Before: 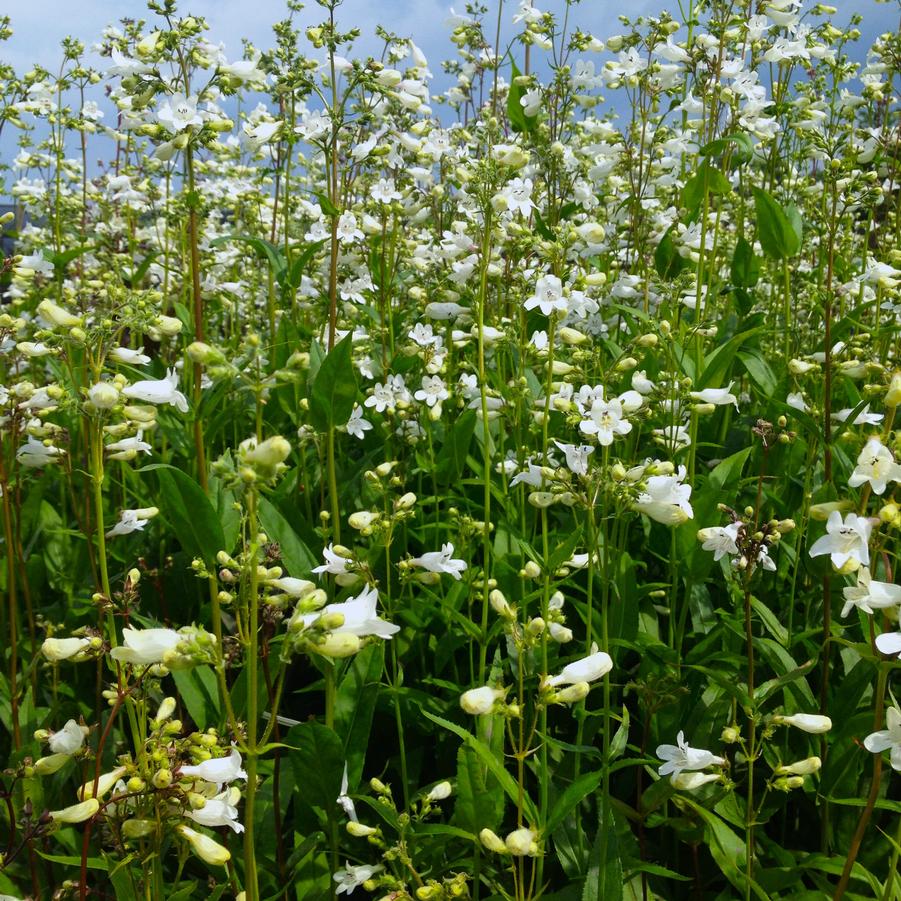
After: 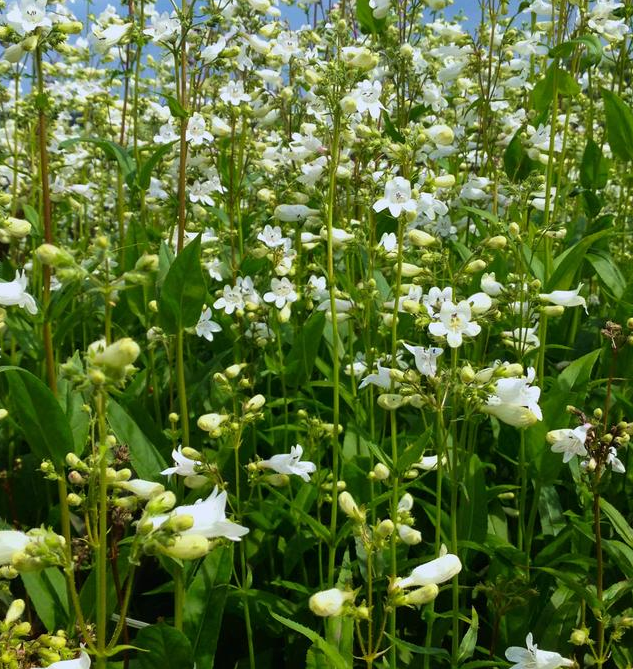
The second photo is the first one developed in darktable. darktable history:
crop and rotate: left 16.821%, top 10.91%, right 12.842%, bottom 14.74%
velvia: on, module defaults
